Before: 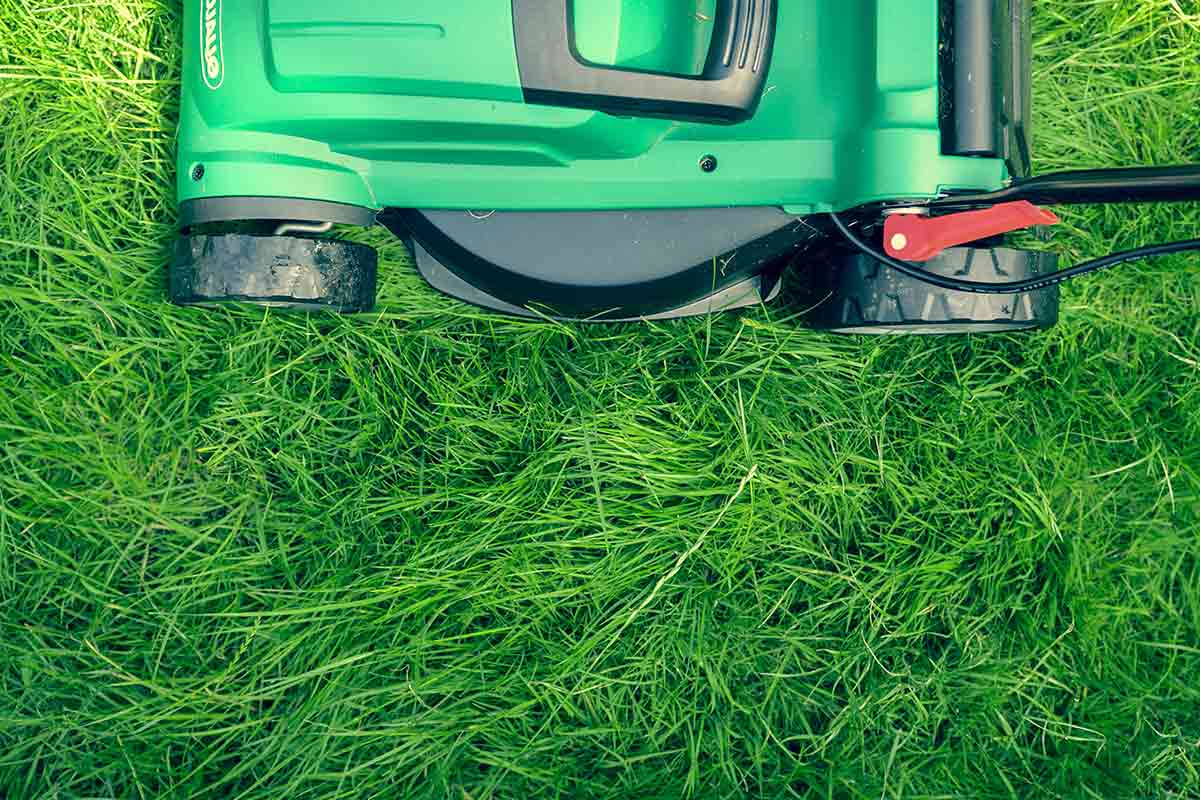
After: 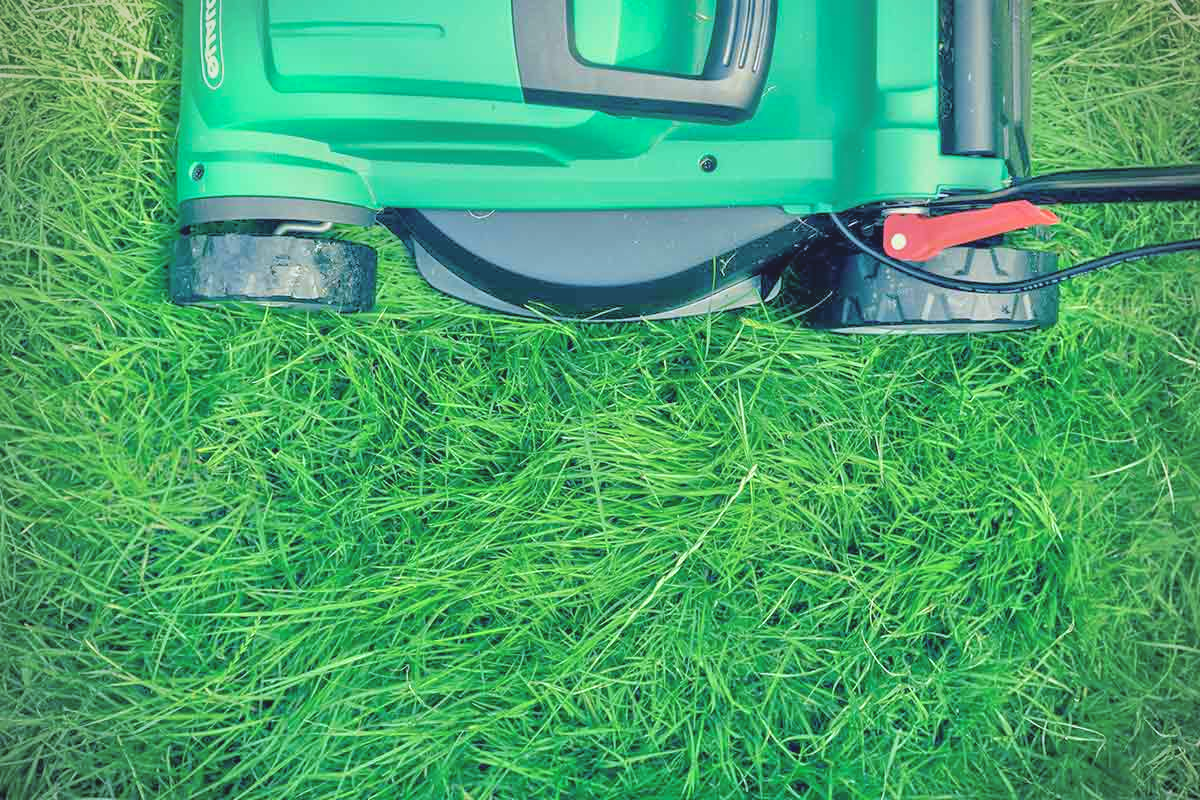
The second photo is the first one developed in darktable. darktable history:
tone equalizer: -7 EV 0.15 EV, -6 EV 0.6 EV, -5 EV 1.15 EV, -4 EV 1.33 EV, -3 EV 1.15 EV, -2 EV 0.6 EV, -1 EV 0.15 EV, mask exposure compensation -0.5 EV
contrast brightness saturation: contrast -0.15, brightness 0.05, saturation -0.12
vignetting: fall-off start 79.88%
color calibration: illuminant custom, x 0.368, y 0.373, temperature 4330.32 K
